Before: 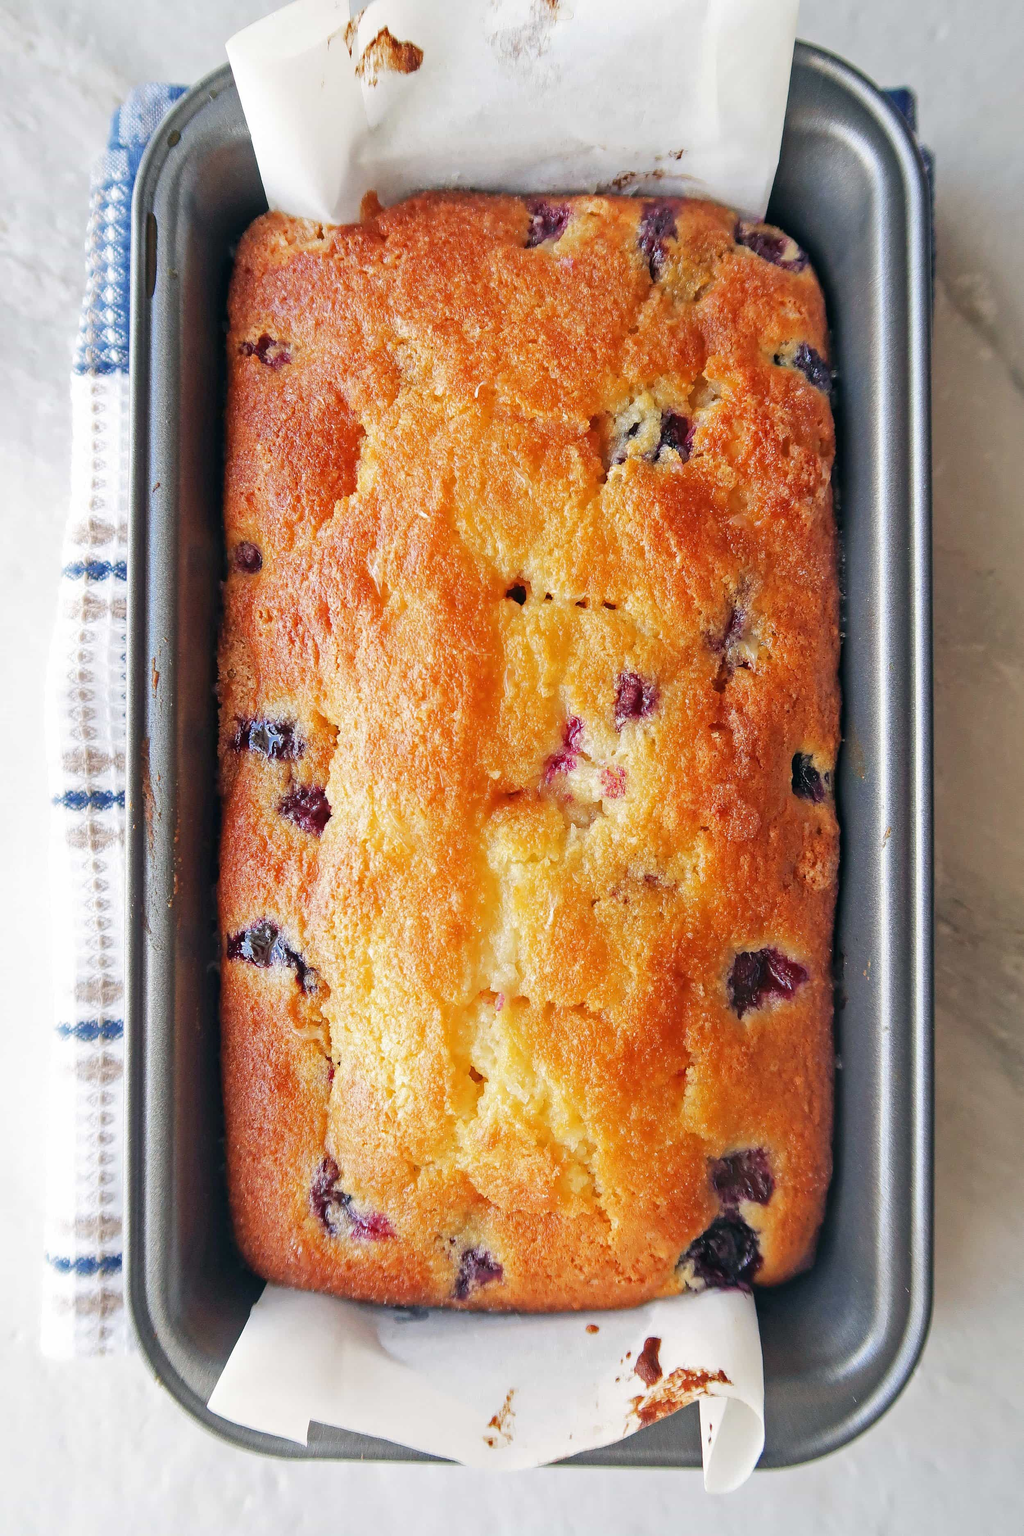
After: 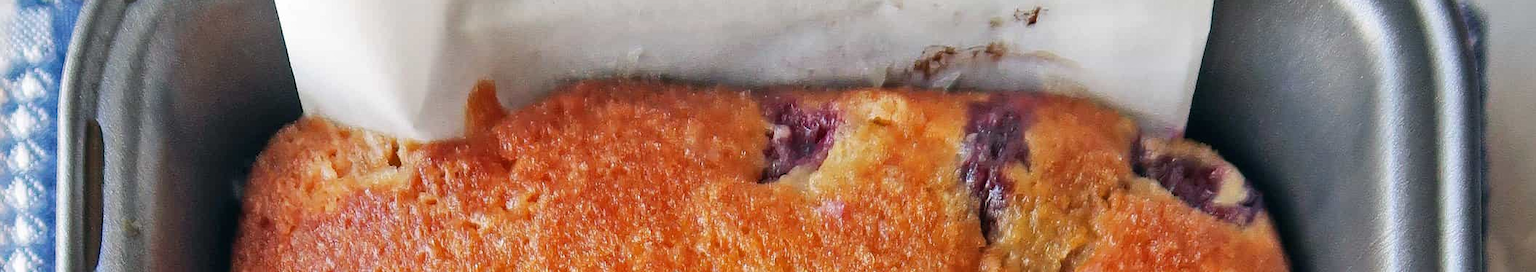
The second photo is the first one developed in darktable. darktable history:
shadows and highlights: shadows 60, soften with gaussian
crop and rotate: left 9.644%, top 9.491%, right 6.021%, bottom 80.509%
